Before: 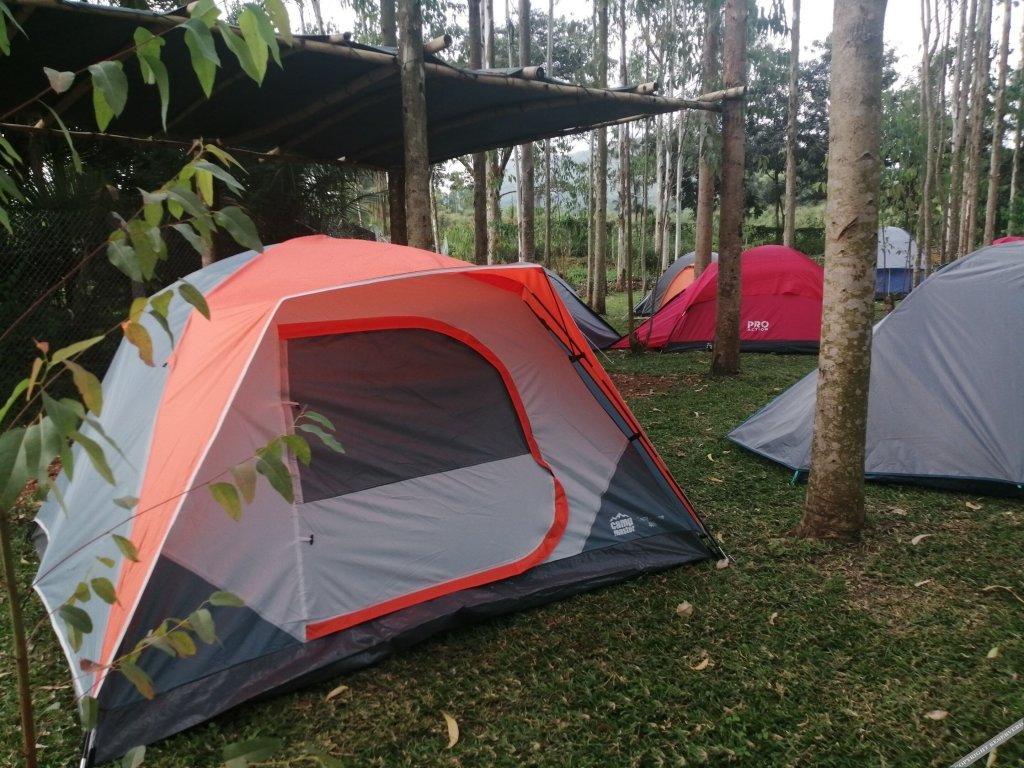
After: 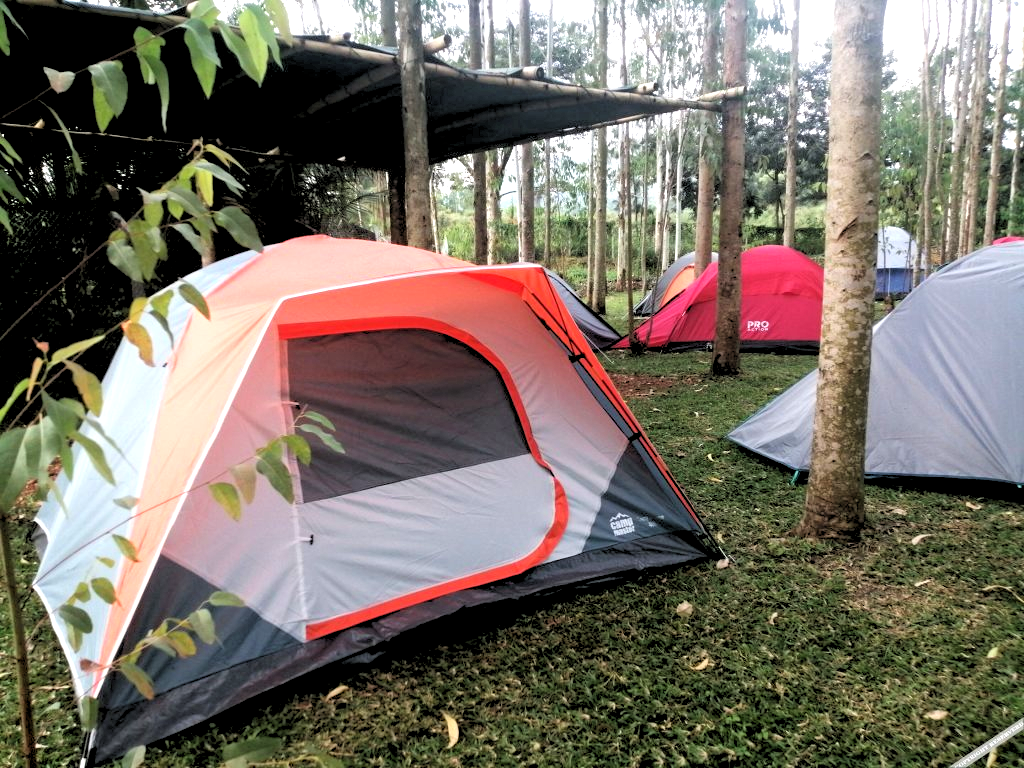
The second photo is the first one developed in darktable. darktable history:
rgb levels: levels [[0.029, 0.461, 0.922], [0, 0.5, 1], [0, 0.5, 1]]
exposure: exposure 1.061 EV, compensate highlight preservation false
